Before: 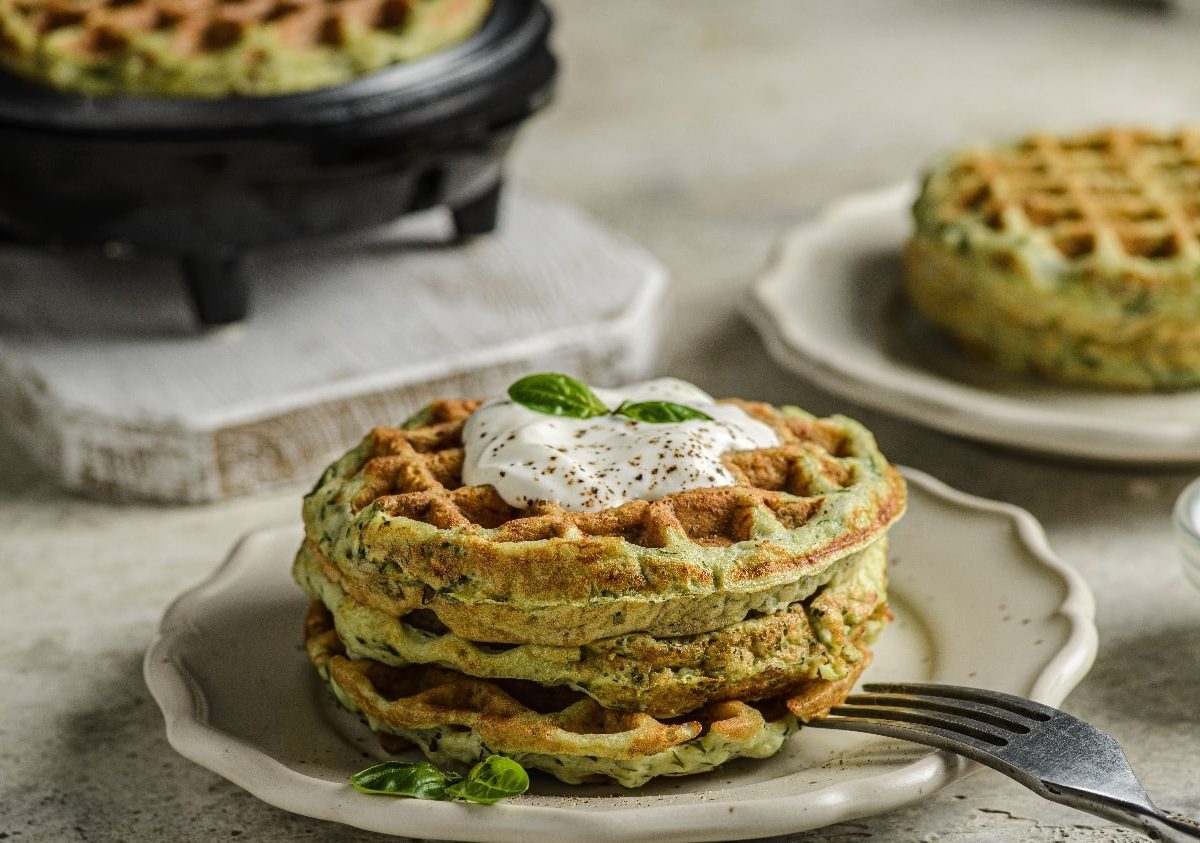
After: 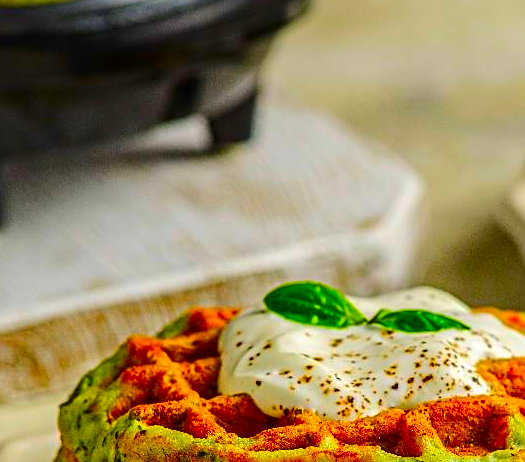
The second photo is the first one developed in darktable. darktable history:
contrast brightness saturation: contrast 0.053
crop: left 20.406%, top 10.814%, right 35.767%, bottom 34.317%
sharpen: on, module defaults
color correction: highlights b* 0.021, saturation 2.98
